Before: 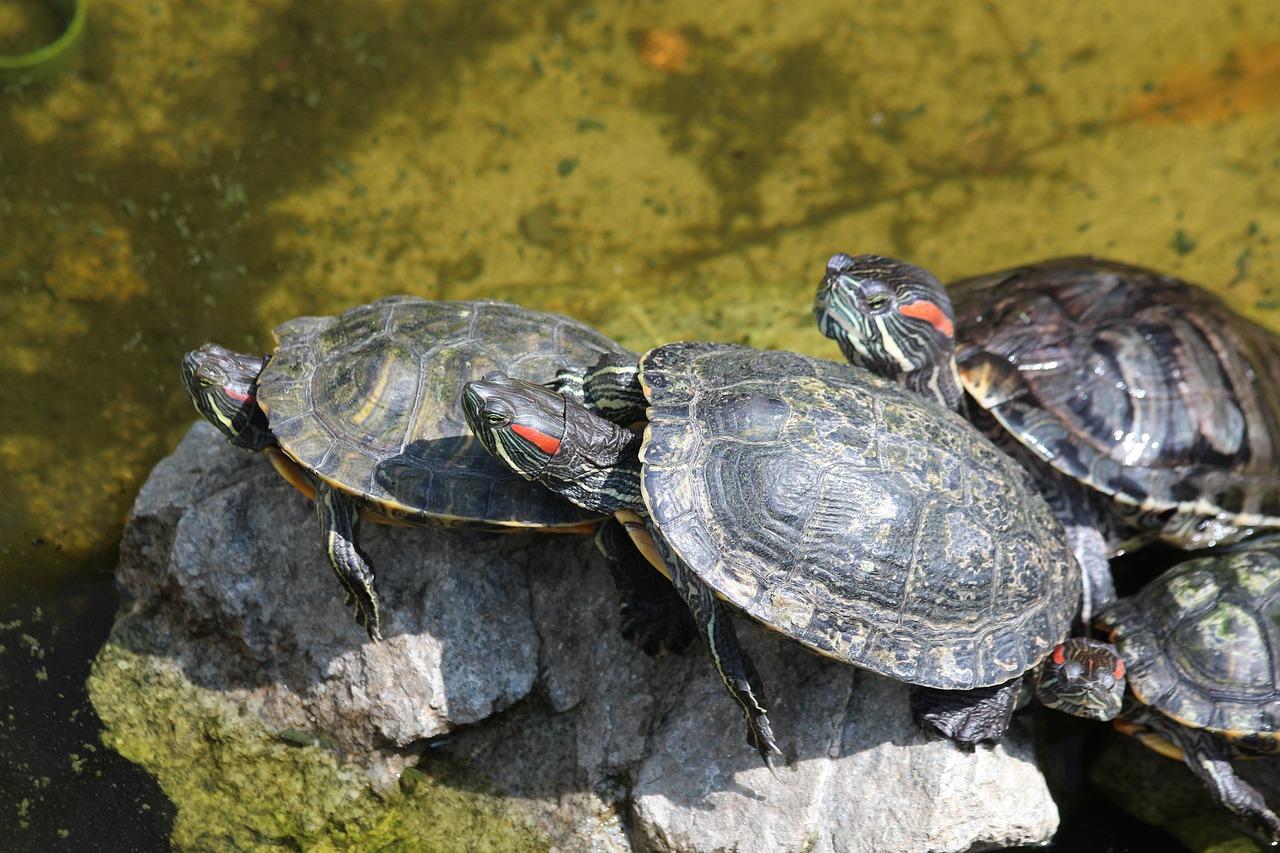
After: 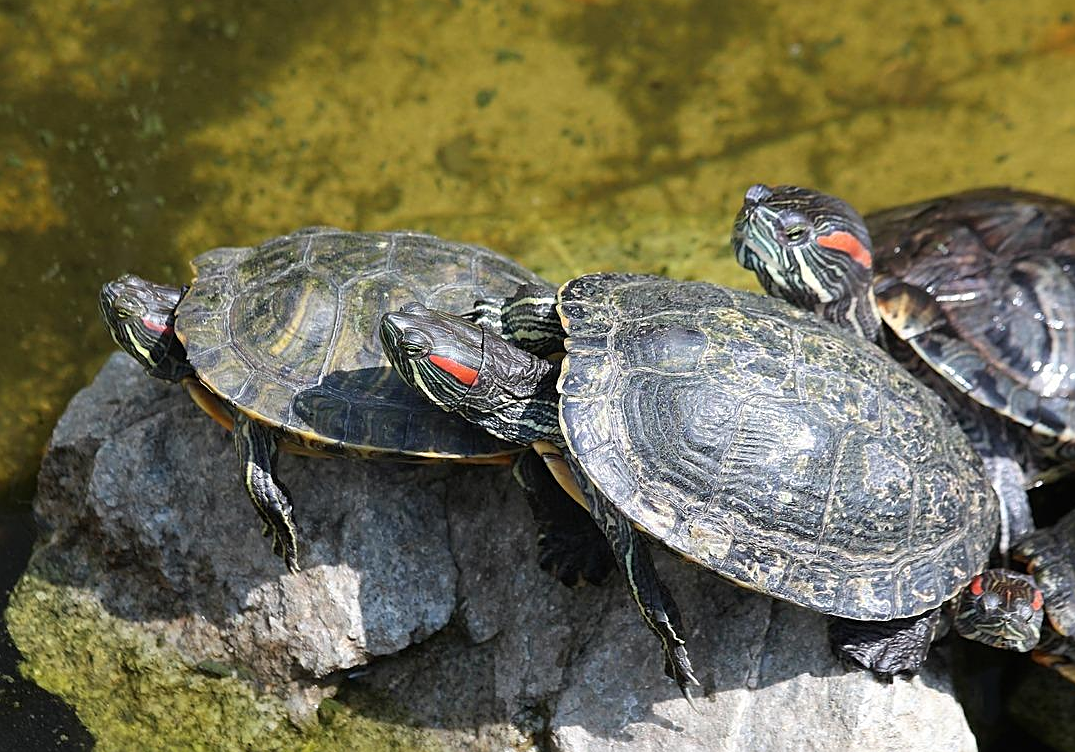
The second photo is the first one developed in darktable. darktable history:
crop: left 6.446%, top 8.188%, right 9.538%, bottom 3.548%
sharpen: on, module defaults
